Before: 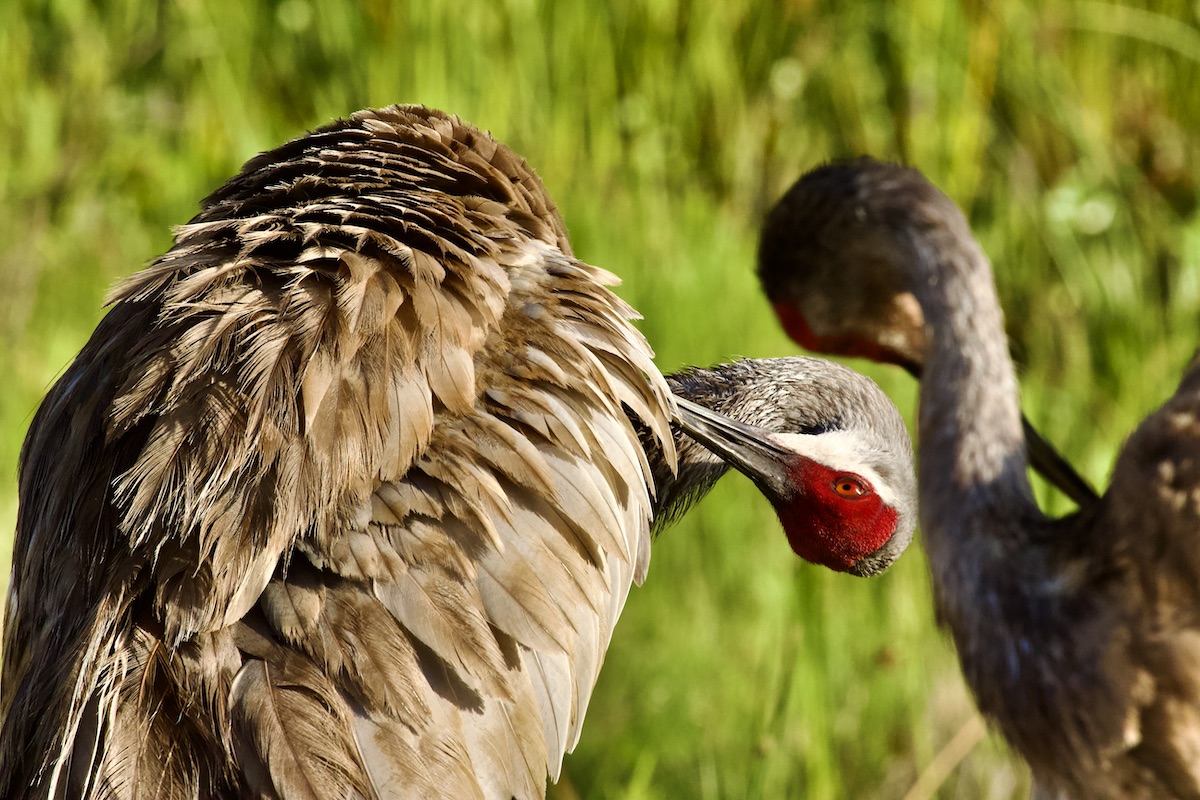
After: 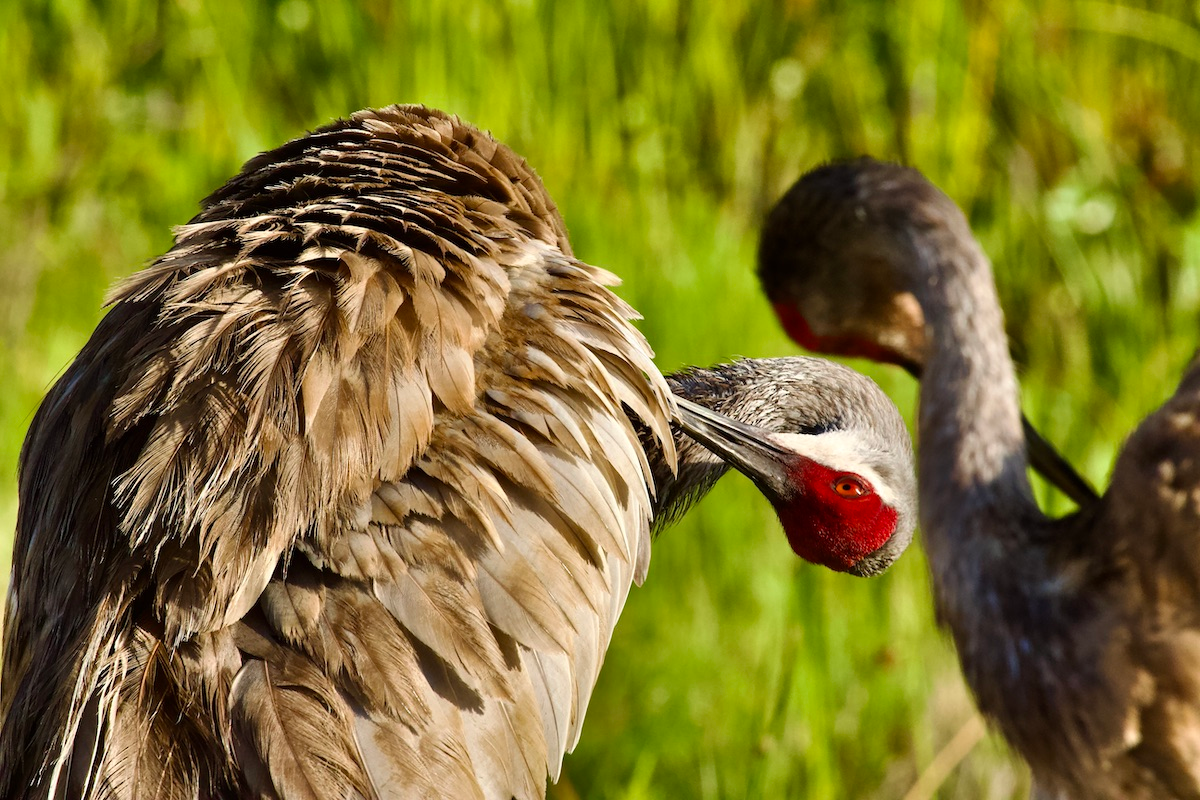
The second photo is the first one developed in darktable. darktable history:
shadows and highlights: shadows 5.56, soften with gaussian
